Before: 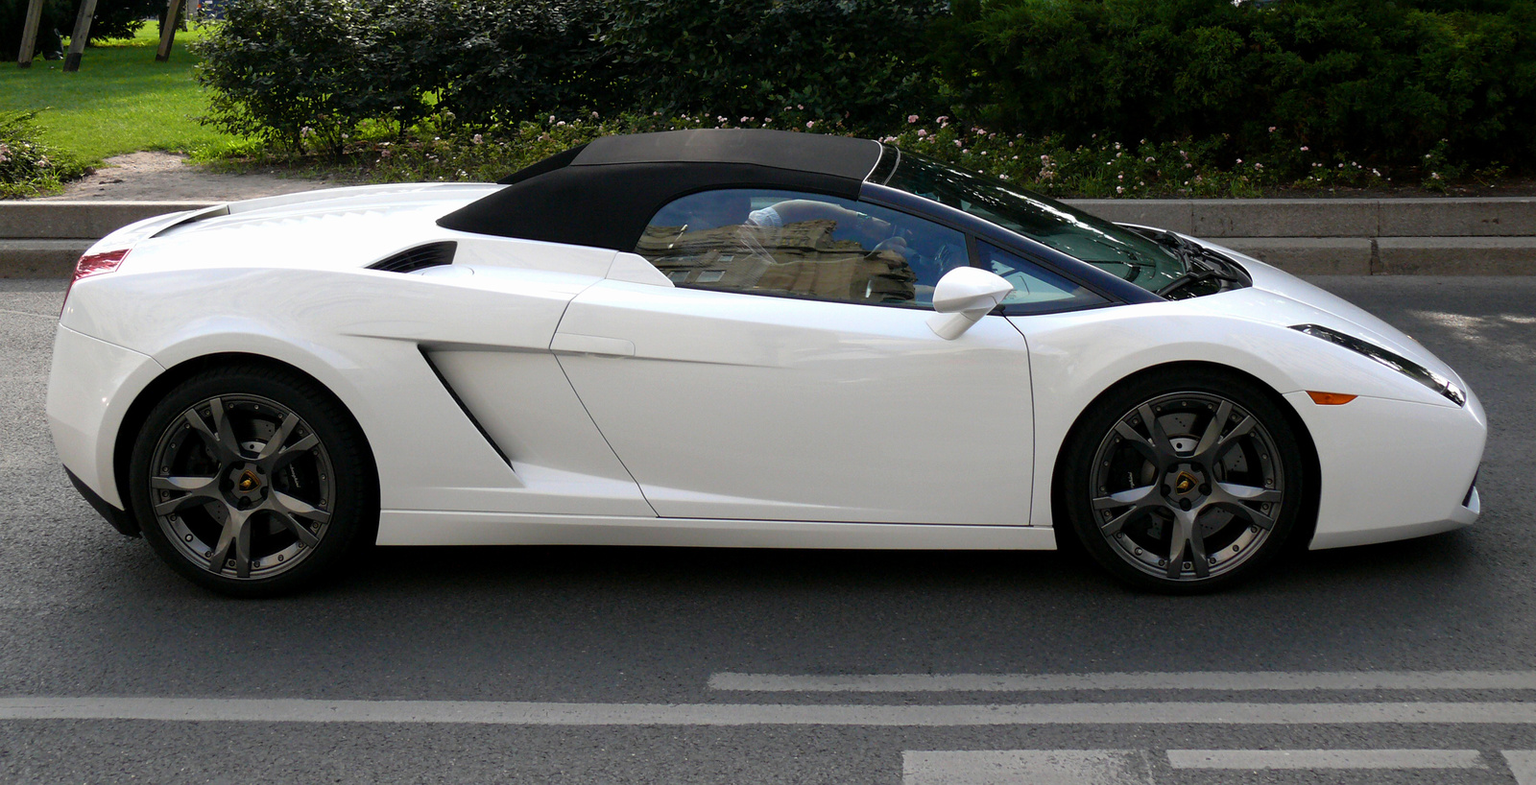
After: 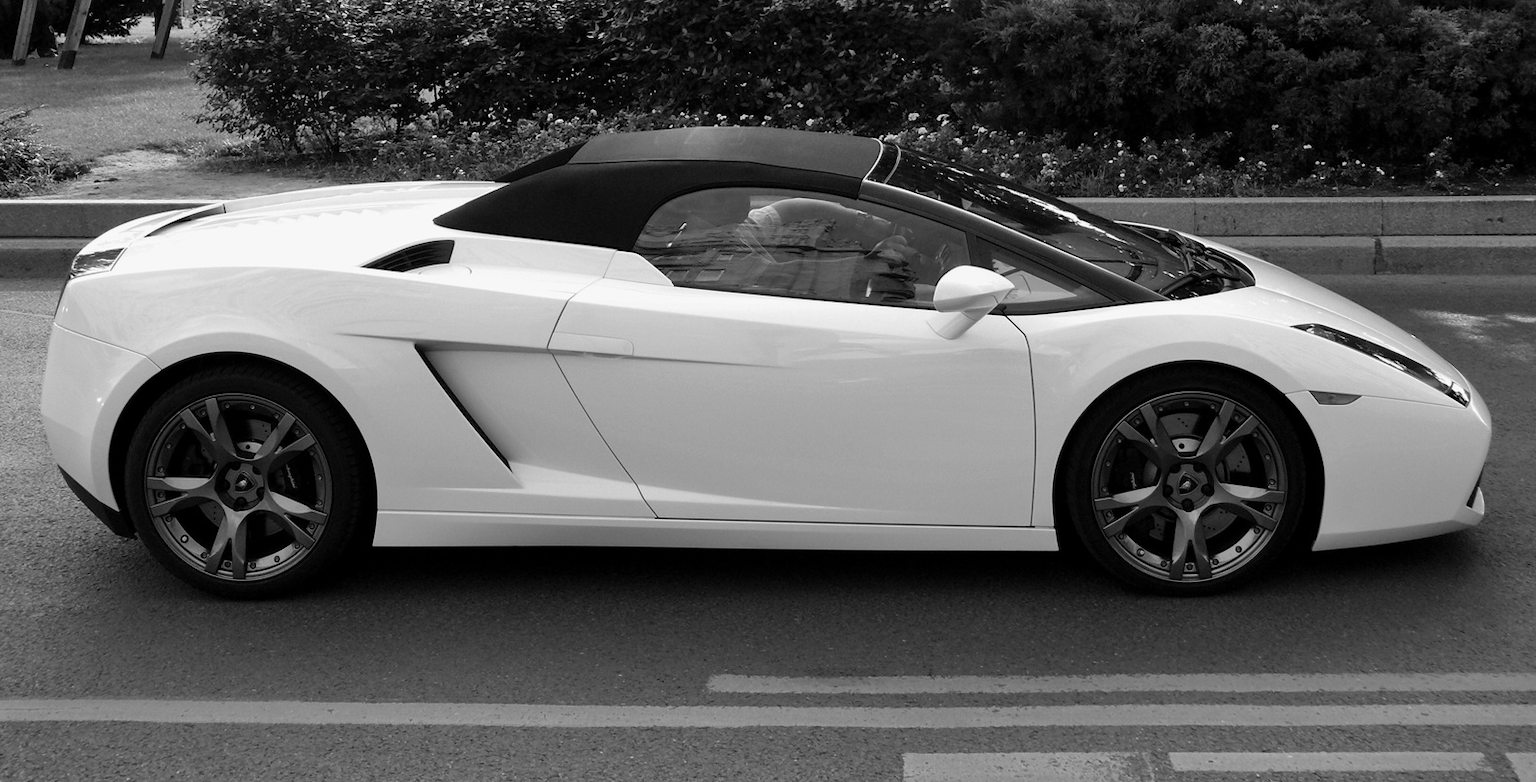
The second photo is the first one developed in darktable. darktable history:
monochrome: a 32, b 64, size 2.3
shadows and highlights: highlights color adjustment 0%, soften with gaussian
crop: left 0.434%, top 0.485%, right 0.244%, bottom 0.386%
